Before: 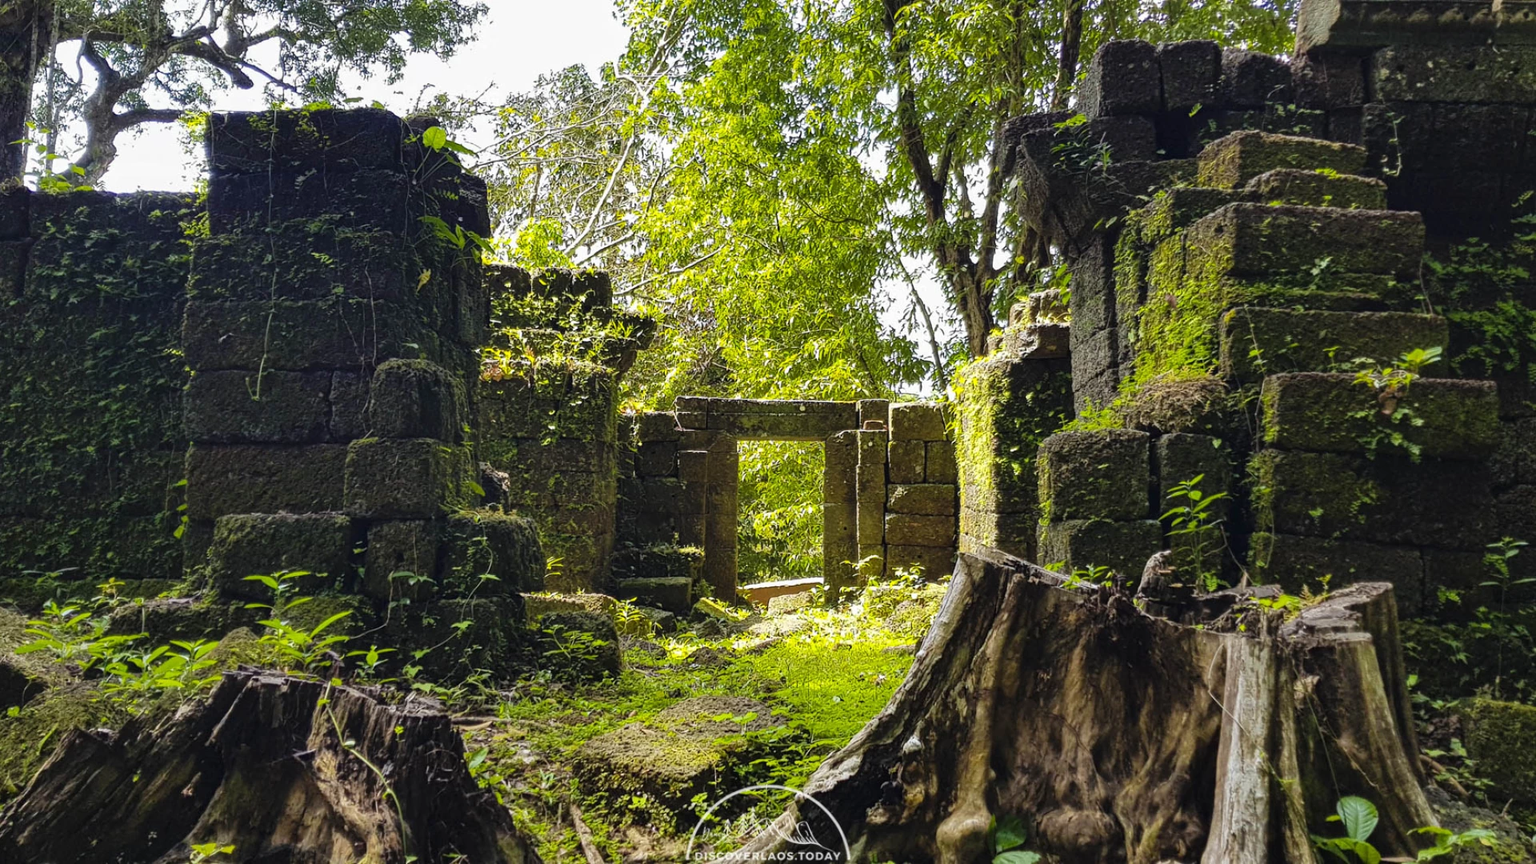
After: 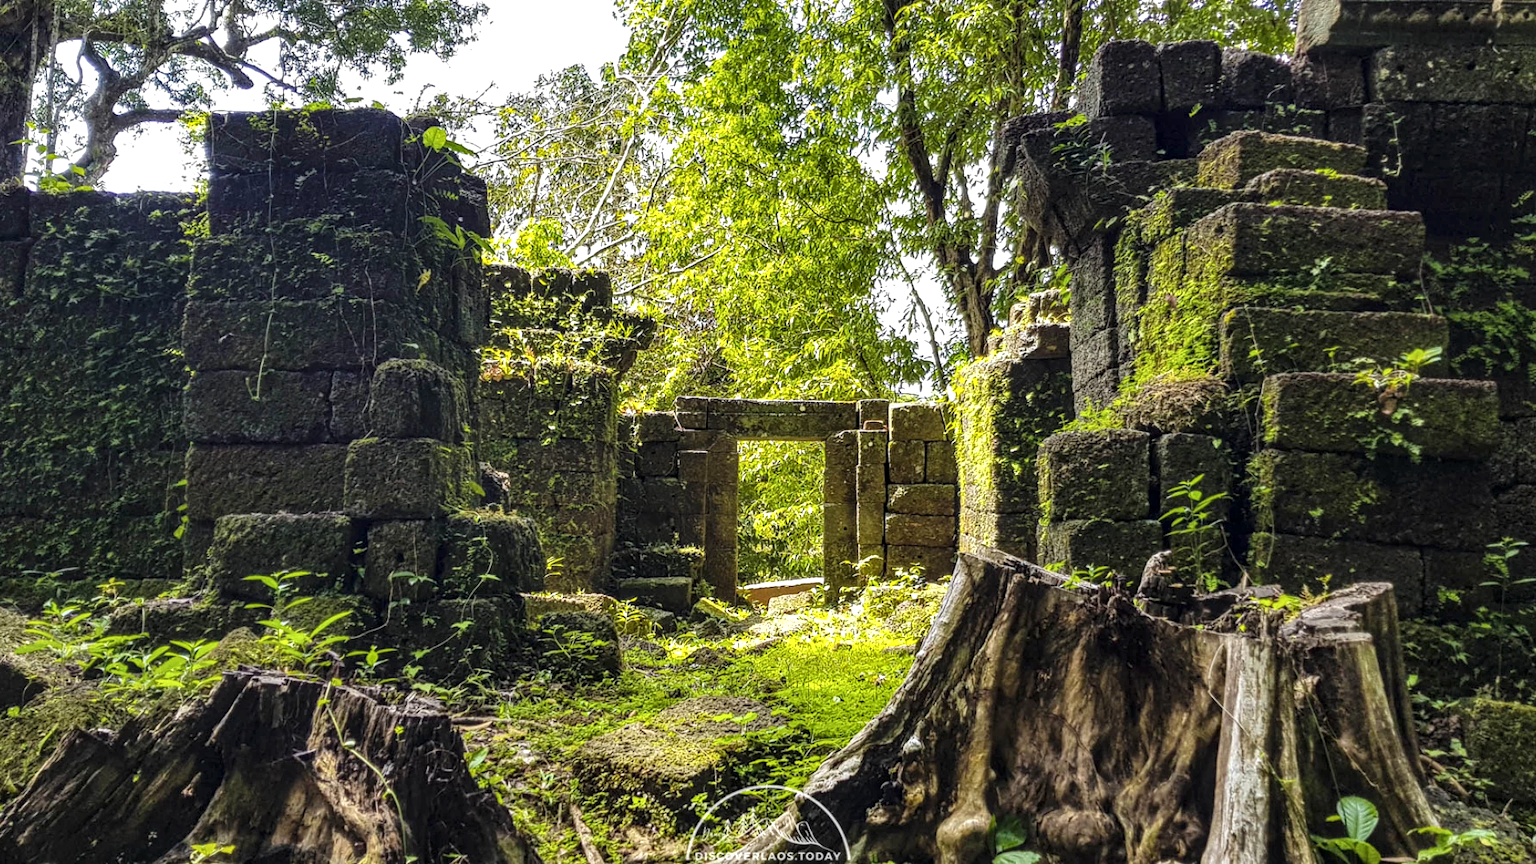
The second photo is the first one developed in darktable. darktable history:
exposure: exposure 0.2 EV, compensate highlight preservation false
local contrast: highlights 61%, detail 143%, midtone range 0.428
